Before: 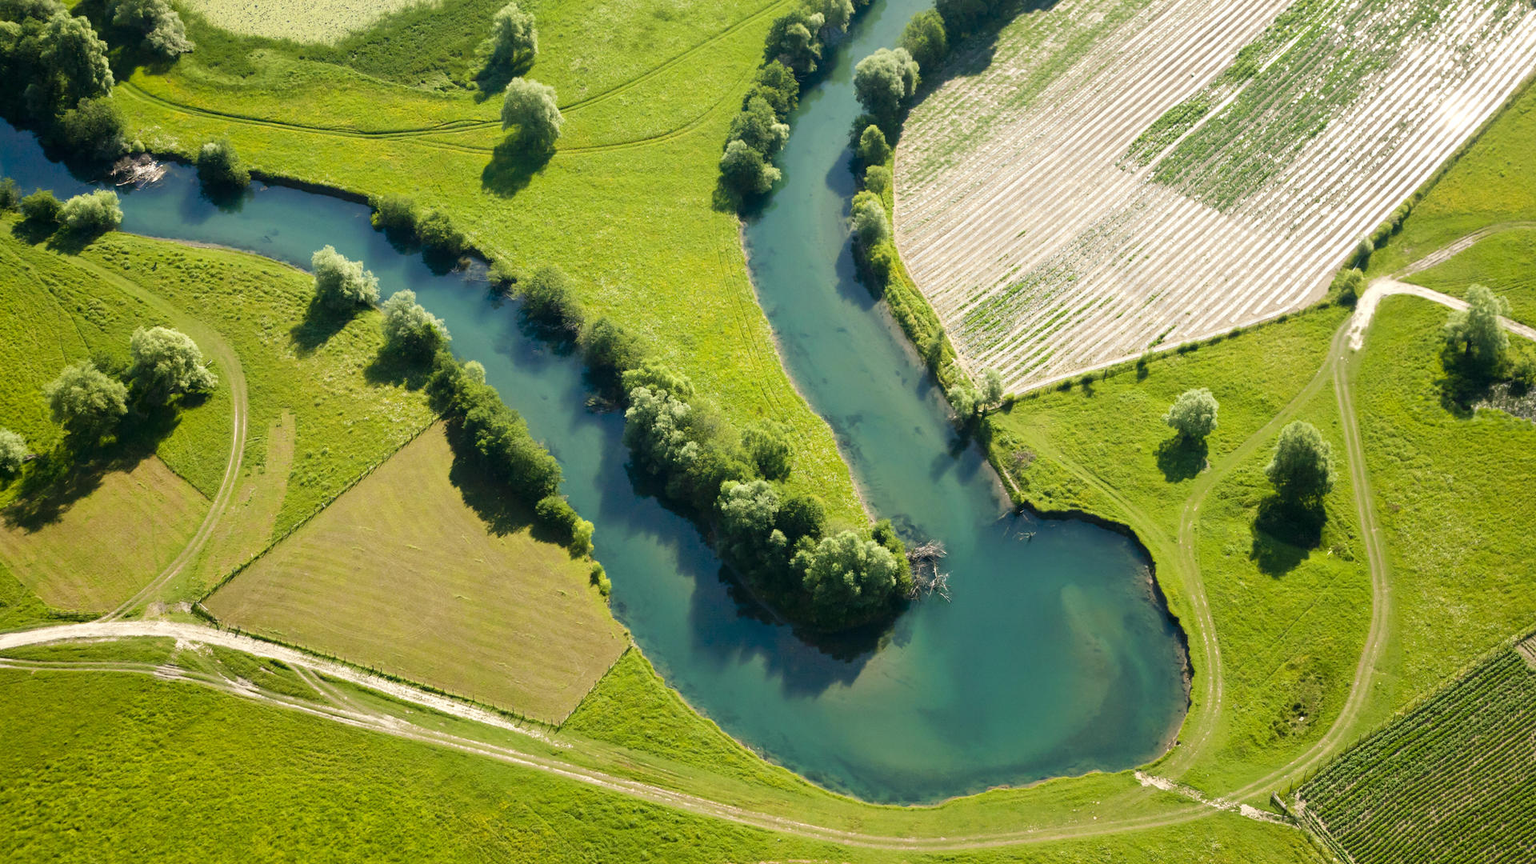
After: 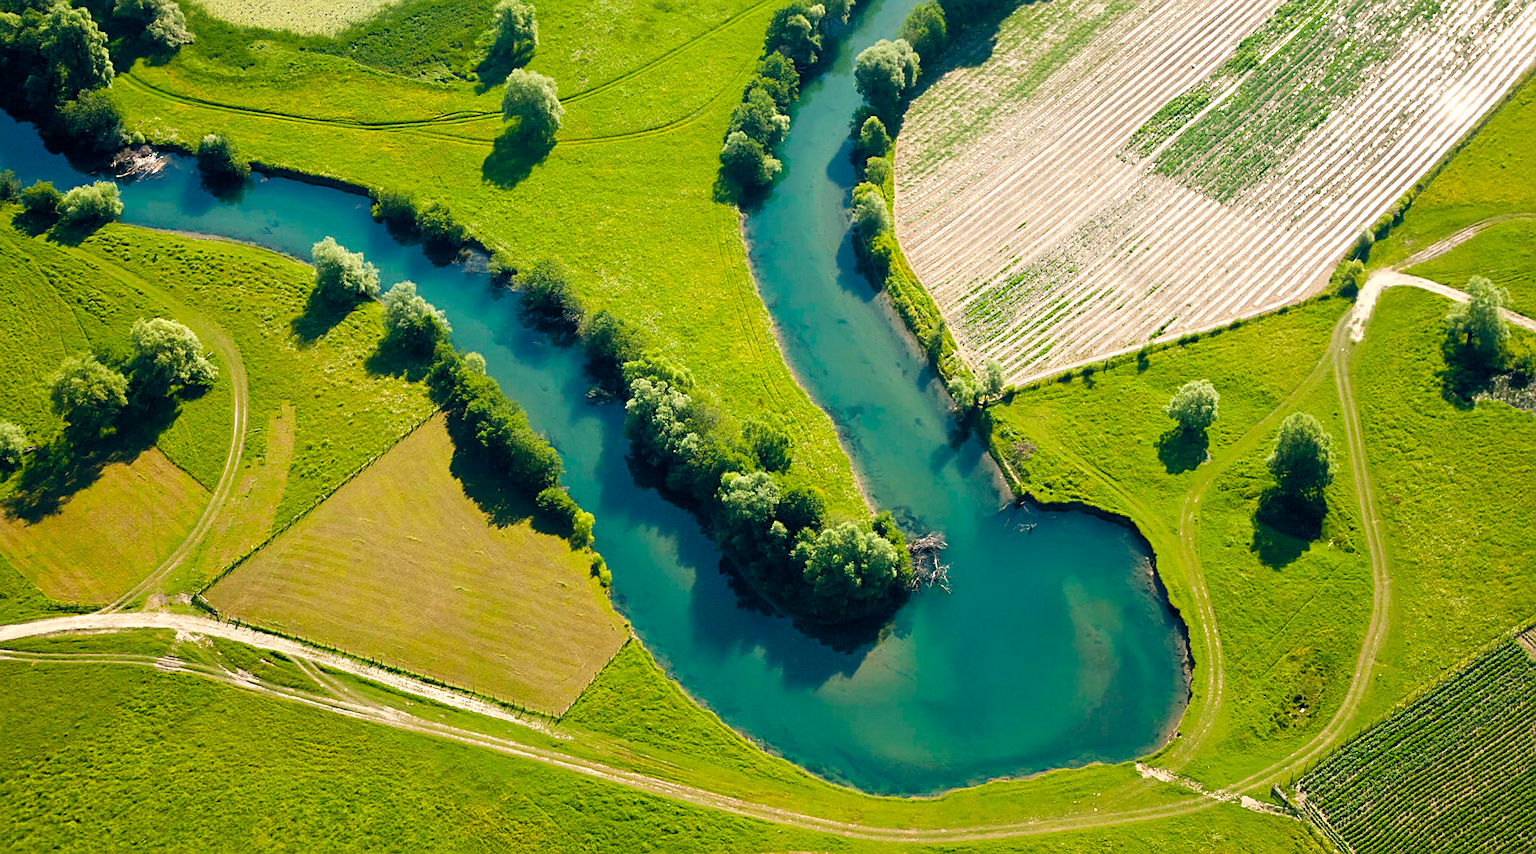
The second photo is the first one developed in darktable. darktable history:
sharpen: on, module defaults
crop: top 1.049%, right 0.001%
color balance rgb: shadows lift › hue 87.51°, highlights gain › chroma 0.68%, highlights gain › hue 55.1°, global offset › chroma 0.13%, global offset › hue 253.66°, linear chroma grading › global chroma 0.5%, perceptual saturation grading › global saturation 16.38%
